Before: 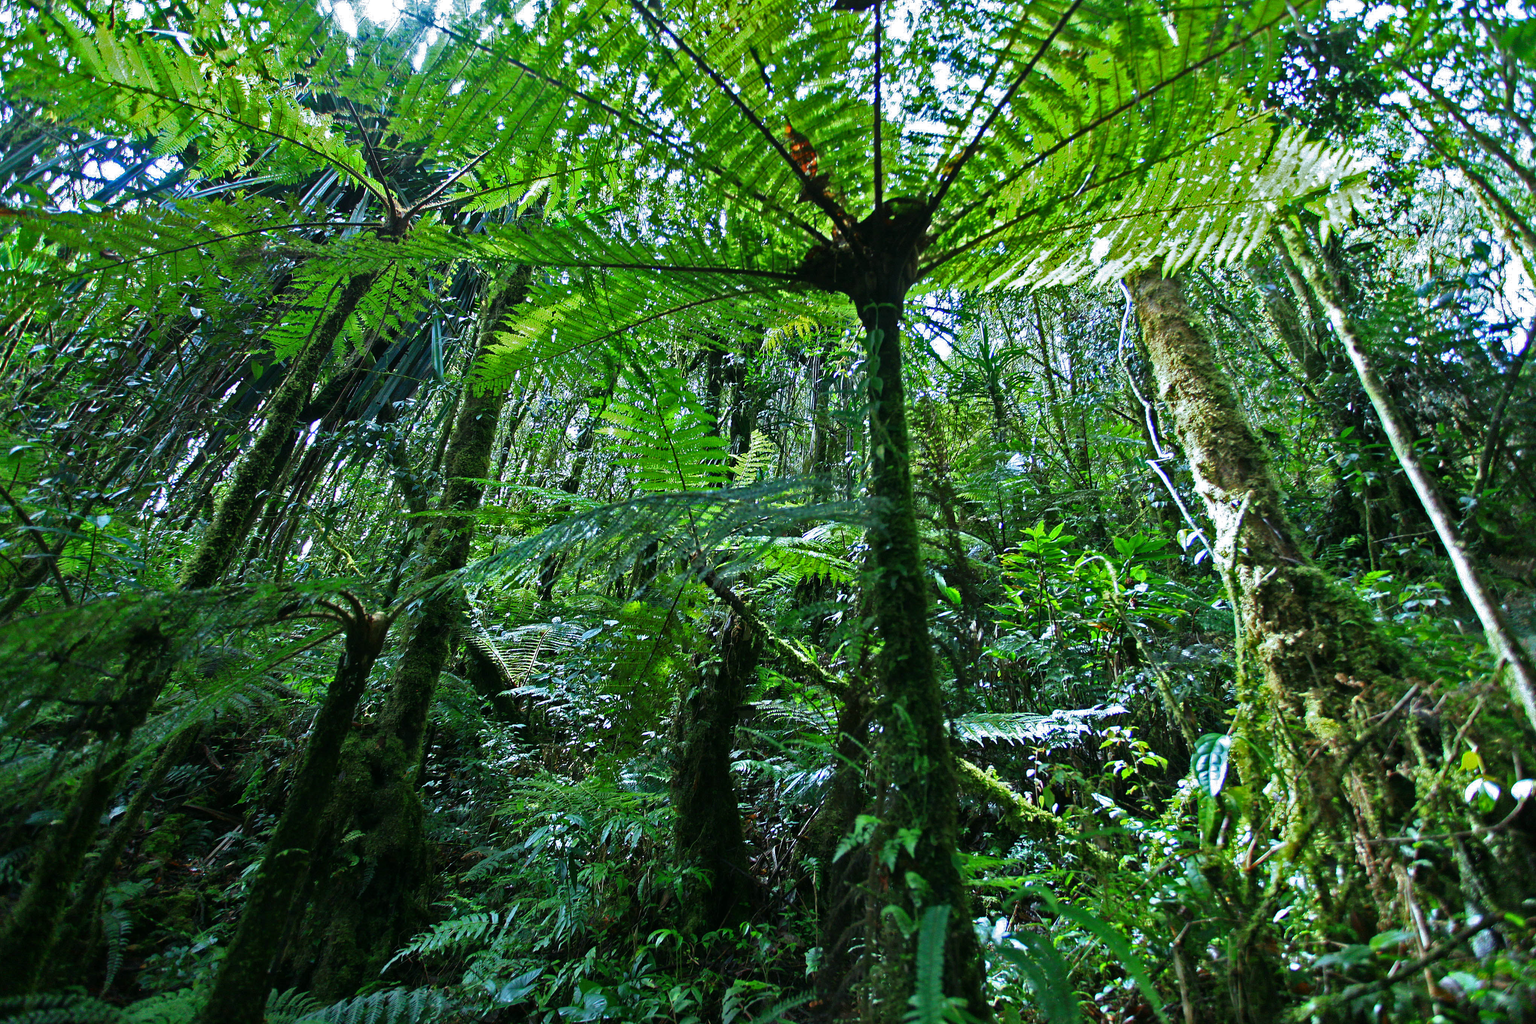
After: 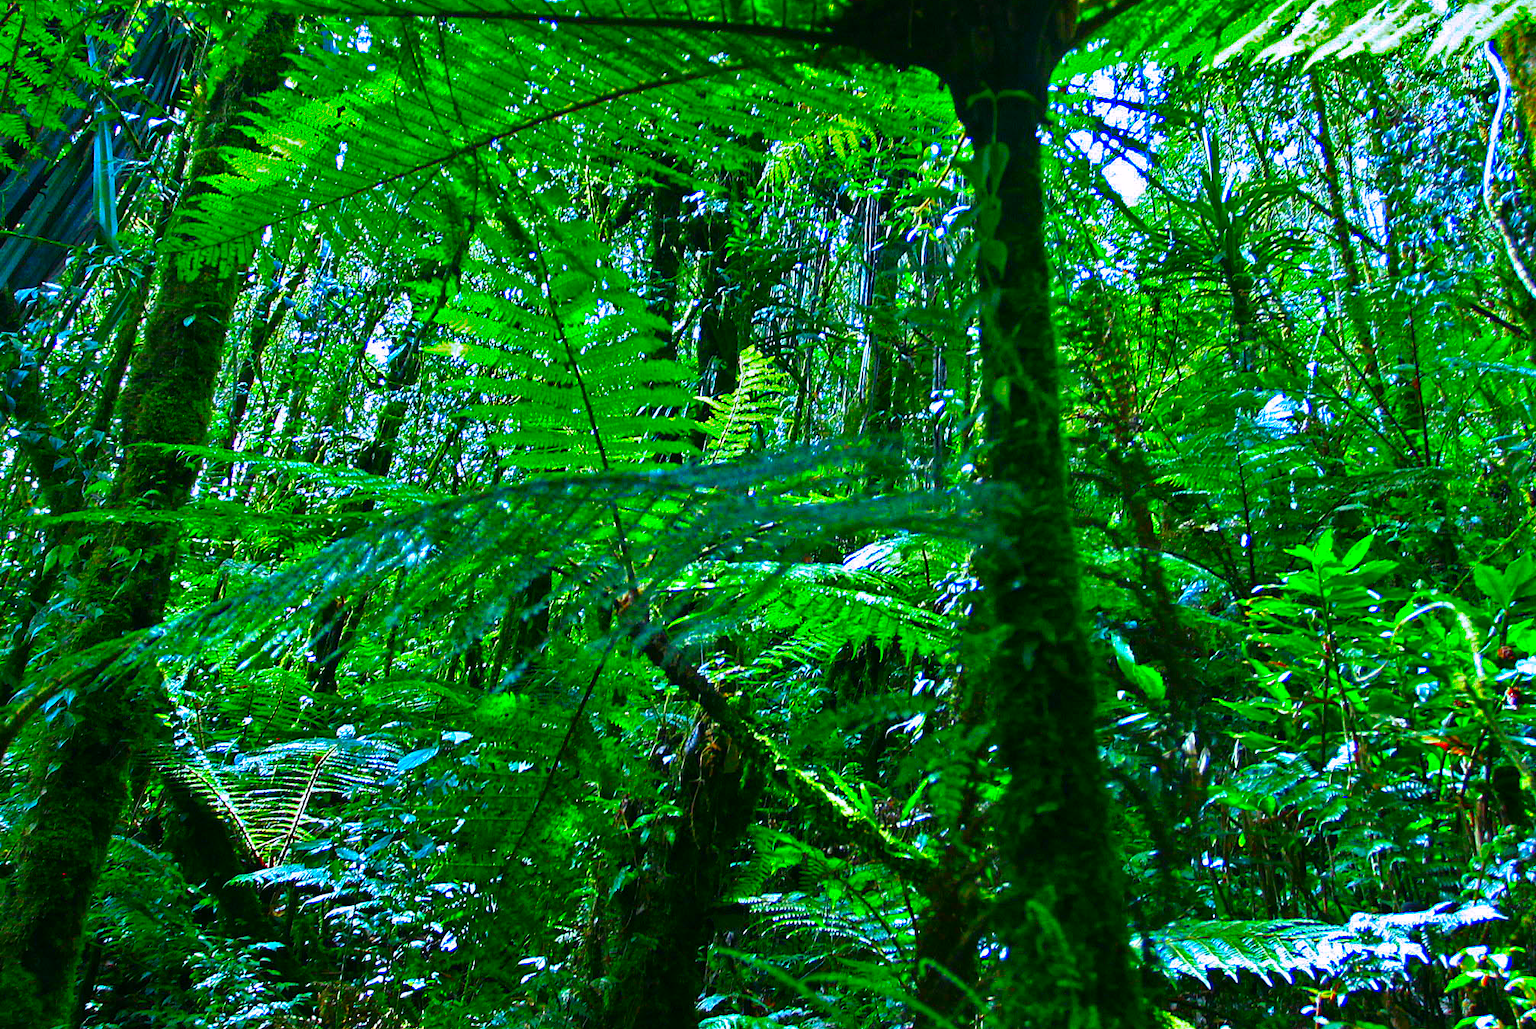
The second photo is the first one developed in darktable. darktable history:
color correction: highlights a* 1.67, highlights b* -1.65, saturation 2.44
crop: left 25.108%, top 25.267%, right 25.31%, bottom 25.052%
